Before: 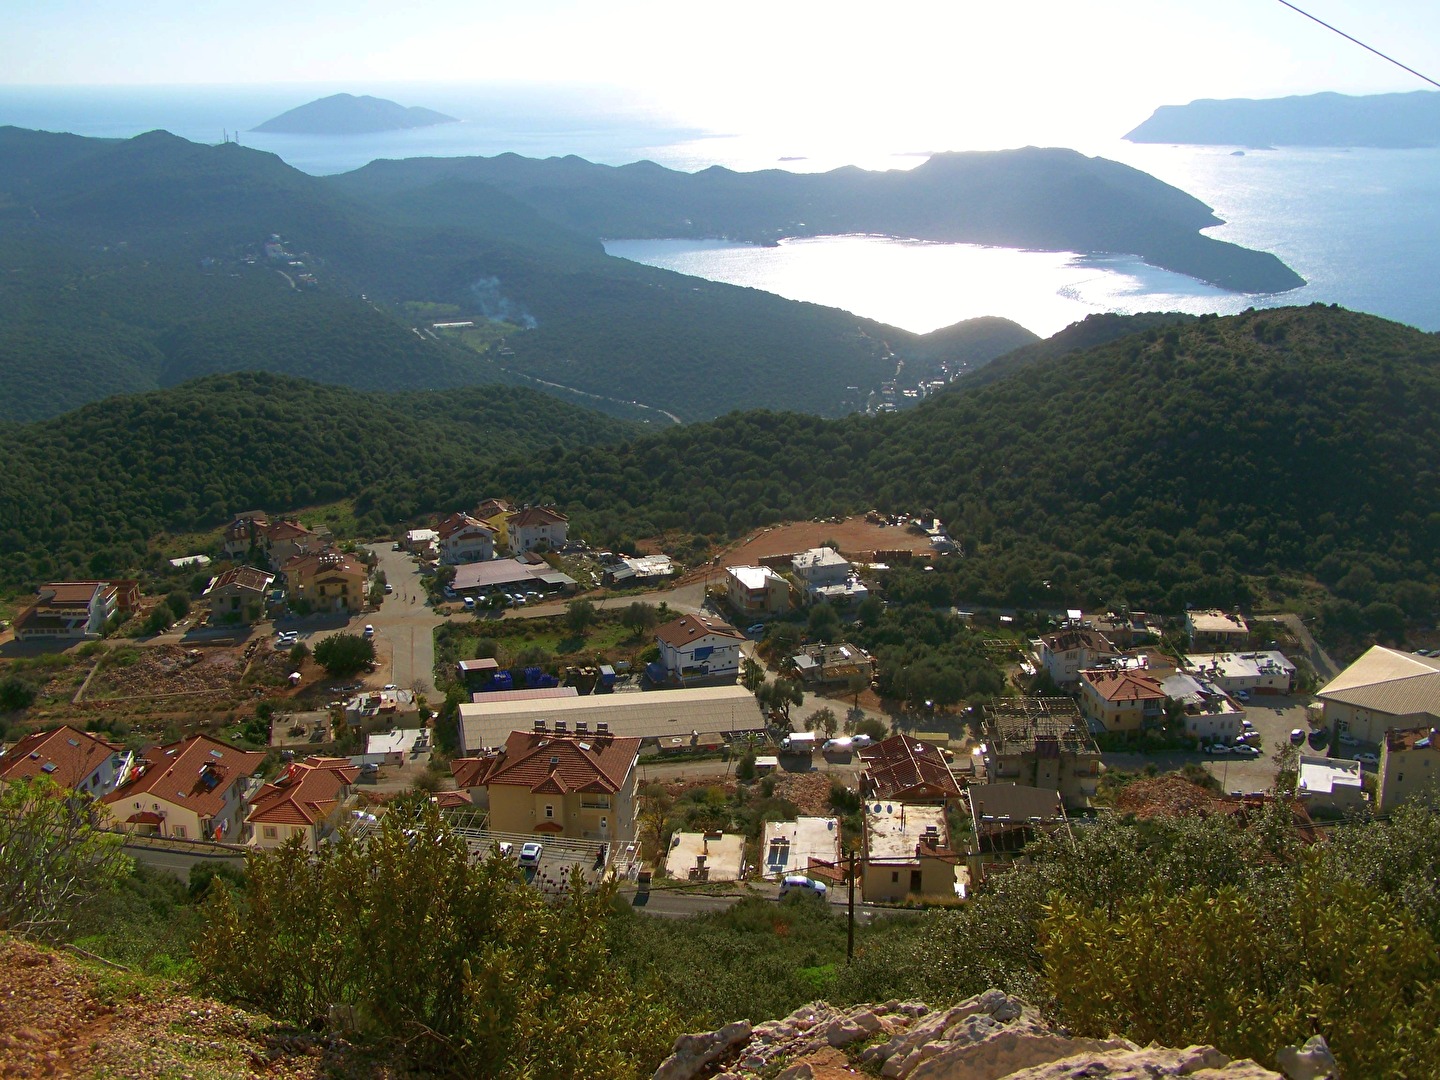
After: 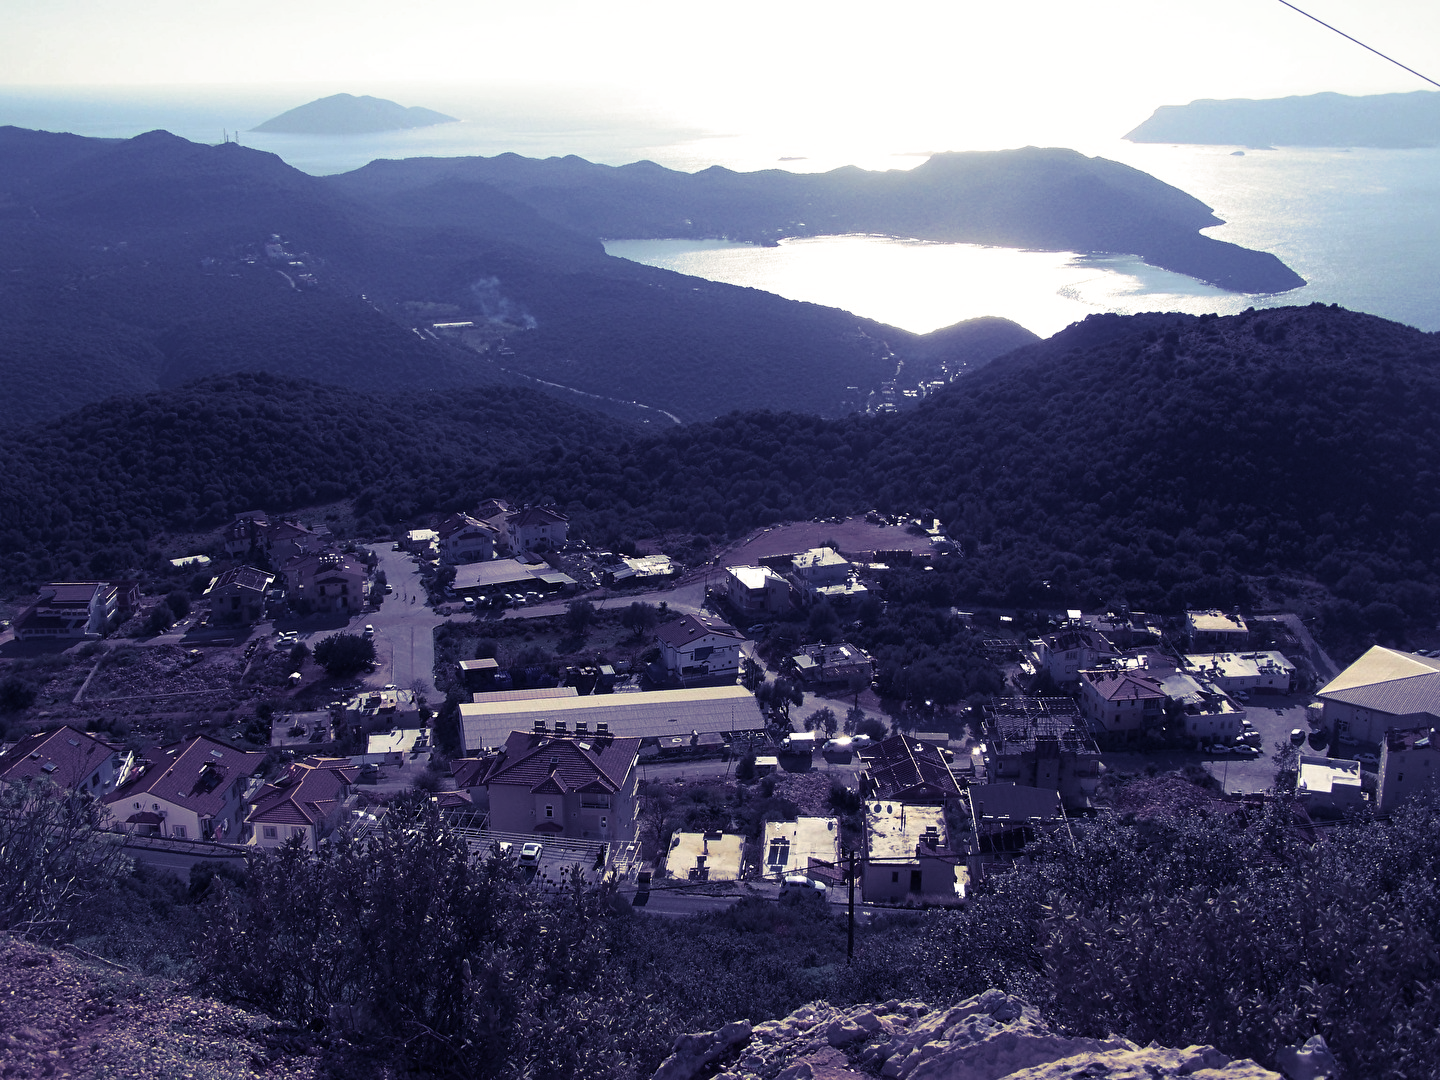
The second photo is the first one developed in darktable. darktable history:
split-toning: shadows › hue 242.67°, shadows › saturation 0.733, highlights › hue 45.33°, highlights › saturation 0.667, balance -53.304, compress 21.15%
contrast brightness saturation: contrast 0.1, saturation -0.36
